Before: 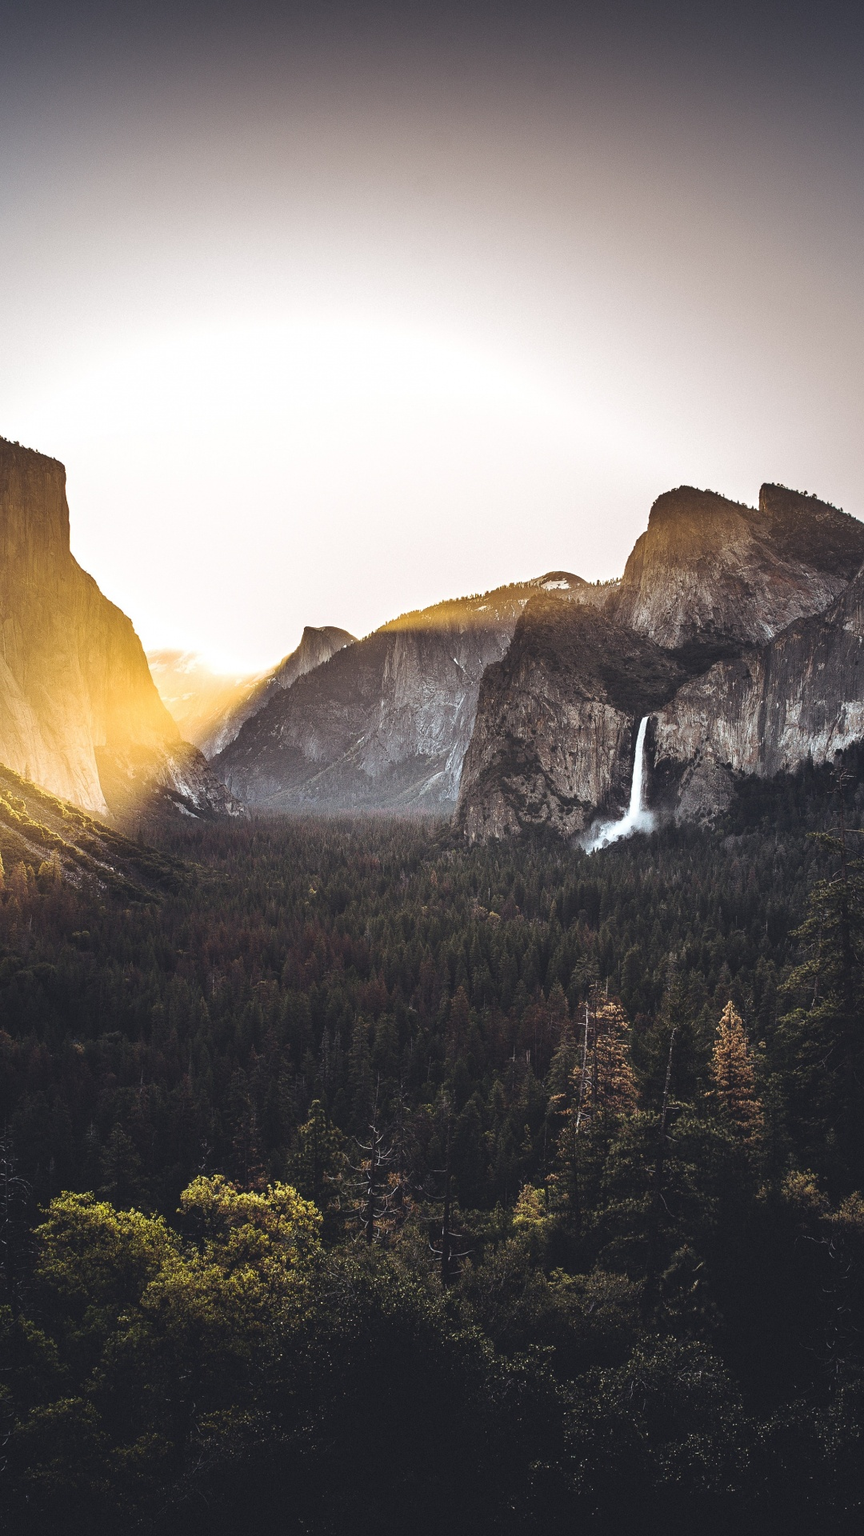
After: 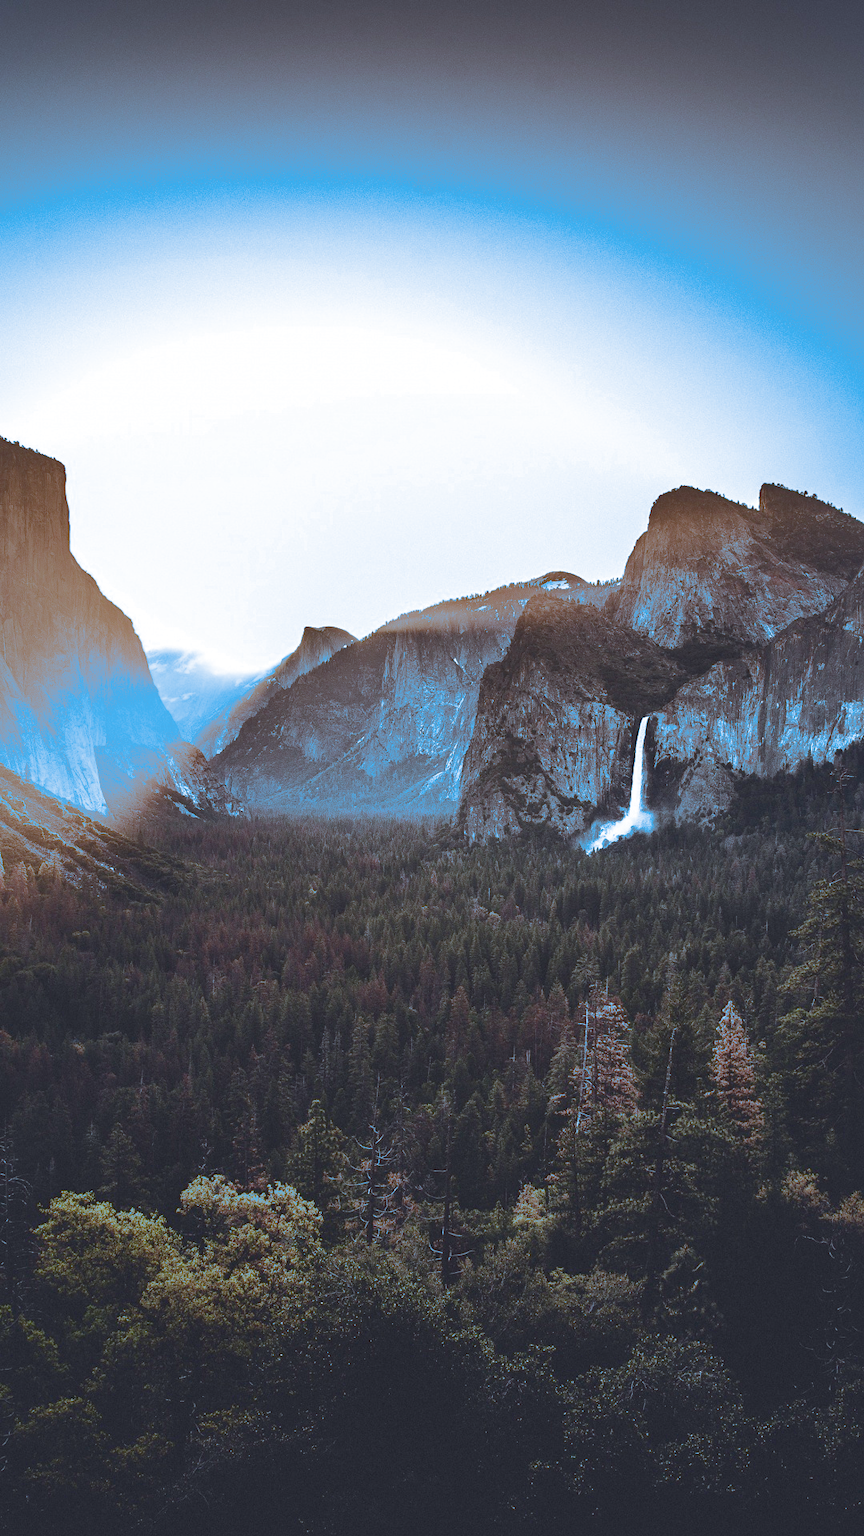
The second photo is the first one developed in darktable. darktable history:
shadows and highlights: on, module defaults
contrast brightness saturation: contrast 0.23, brightness 0.1, saturation 0.29
split-toning: shadows › hue 220°, shadows › saturation 0.64, highlights › hue 220°, highlights › saturation 0.64, balance 0, compress 5.22%
